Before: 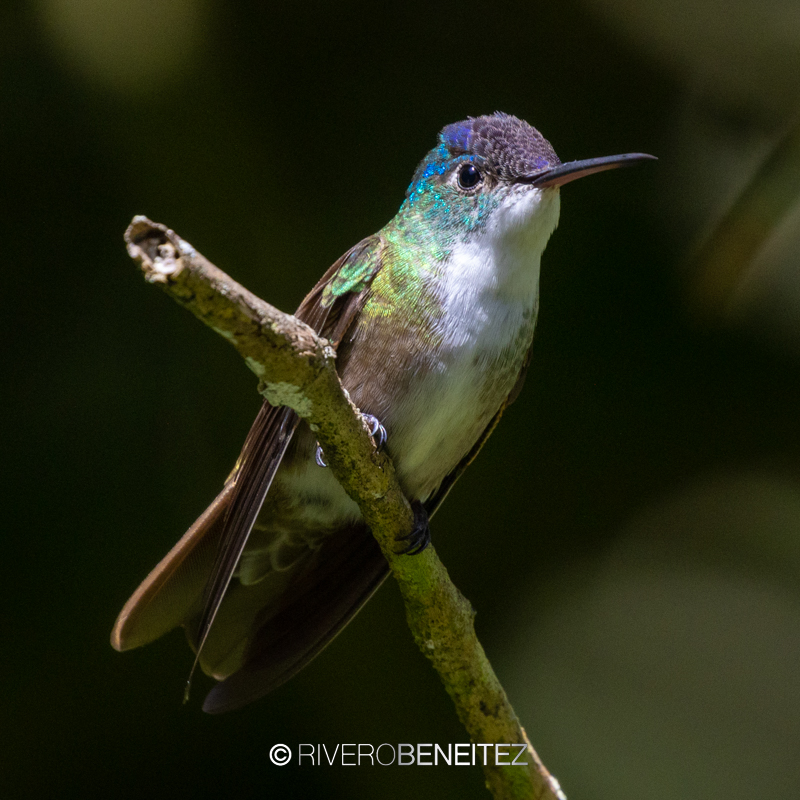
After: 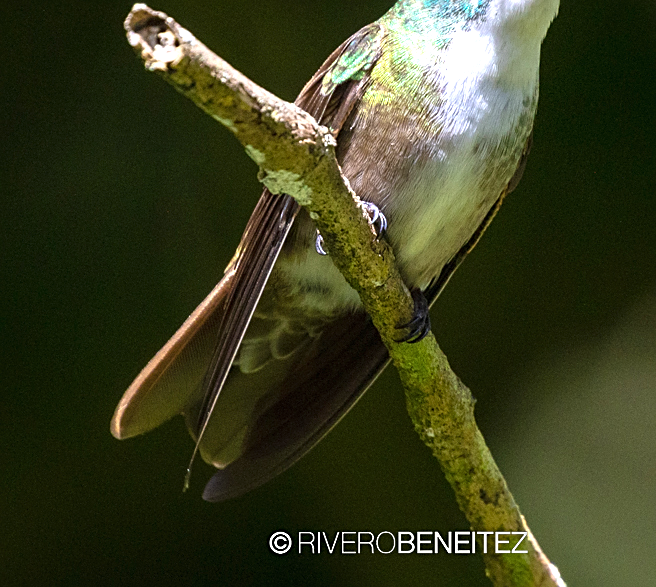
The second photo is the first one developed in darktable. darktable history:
exposure: black level correction 0, exposure 1.1 EV, compensate highlight preservation false
white balance: emerald 1
sharpen: on, module defaults
crop: top 26.531%, right 17.959%
